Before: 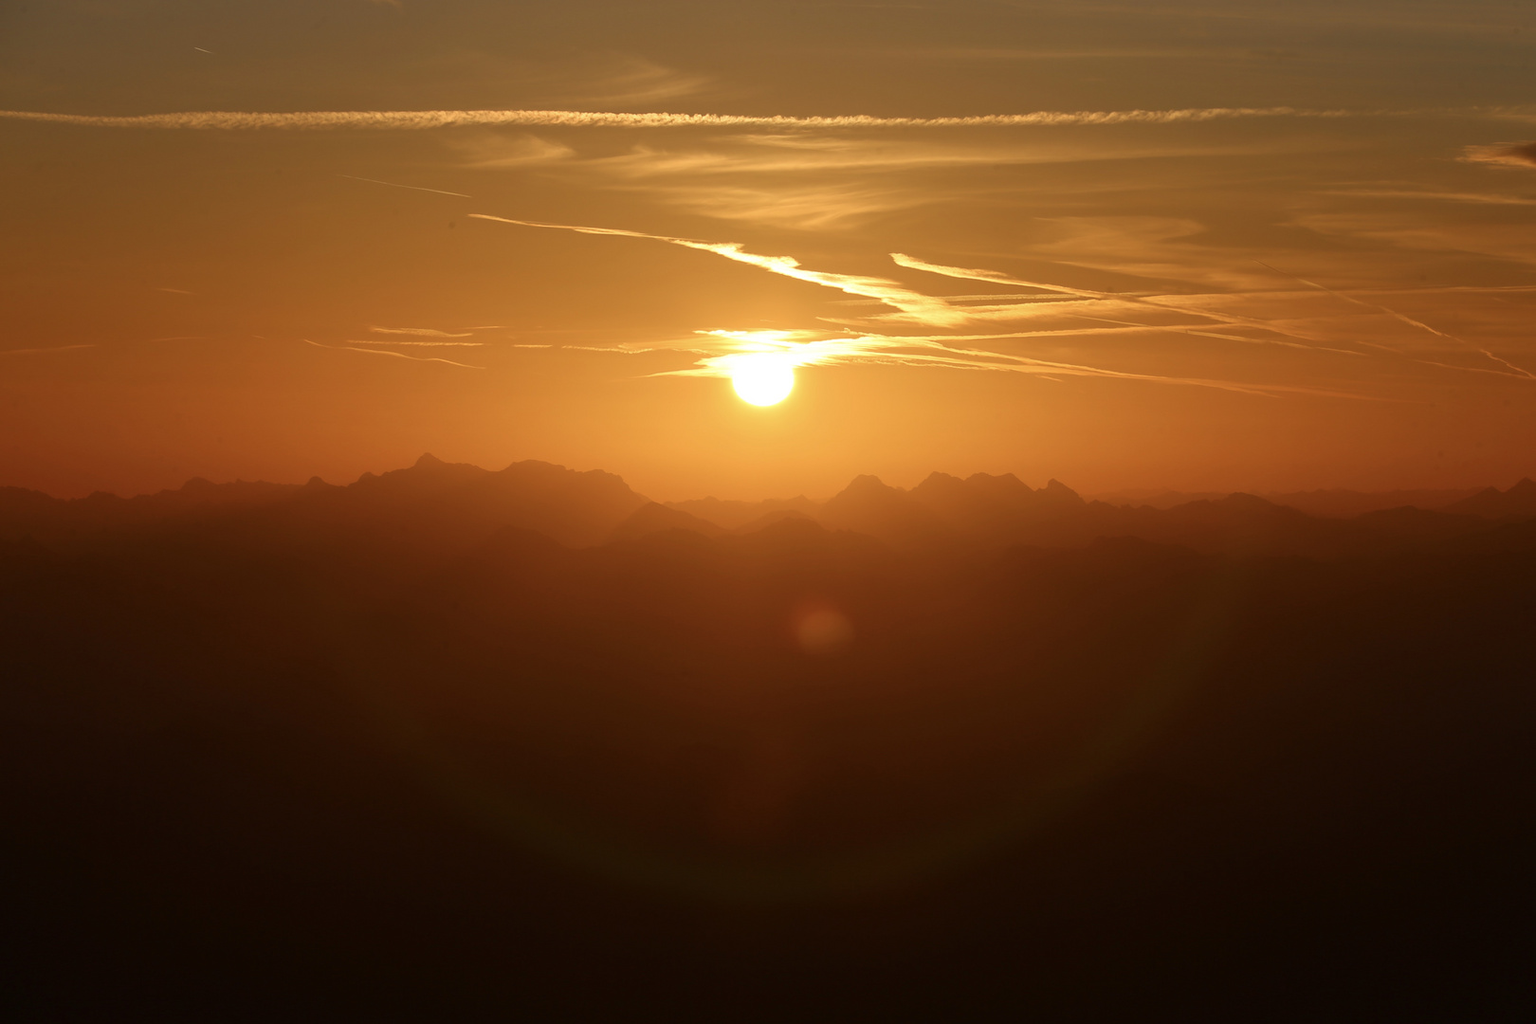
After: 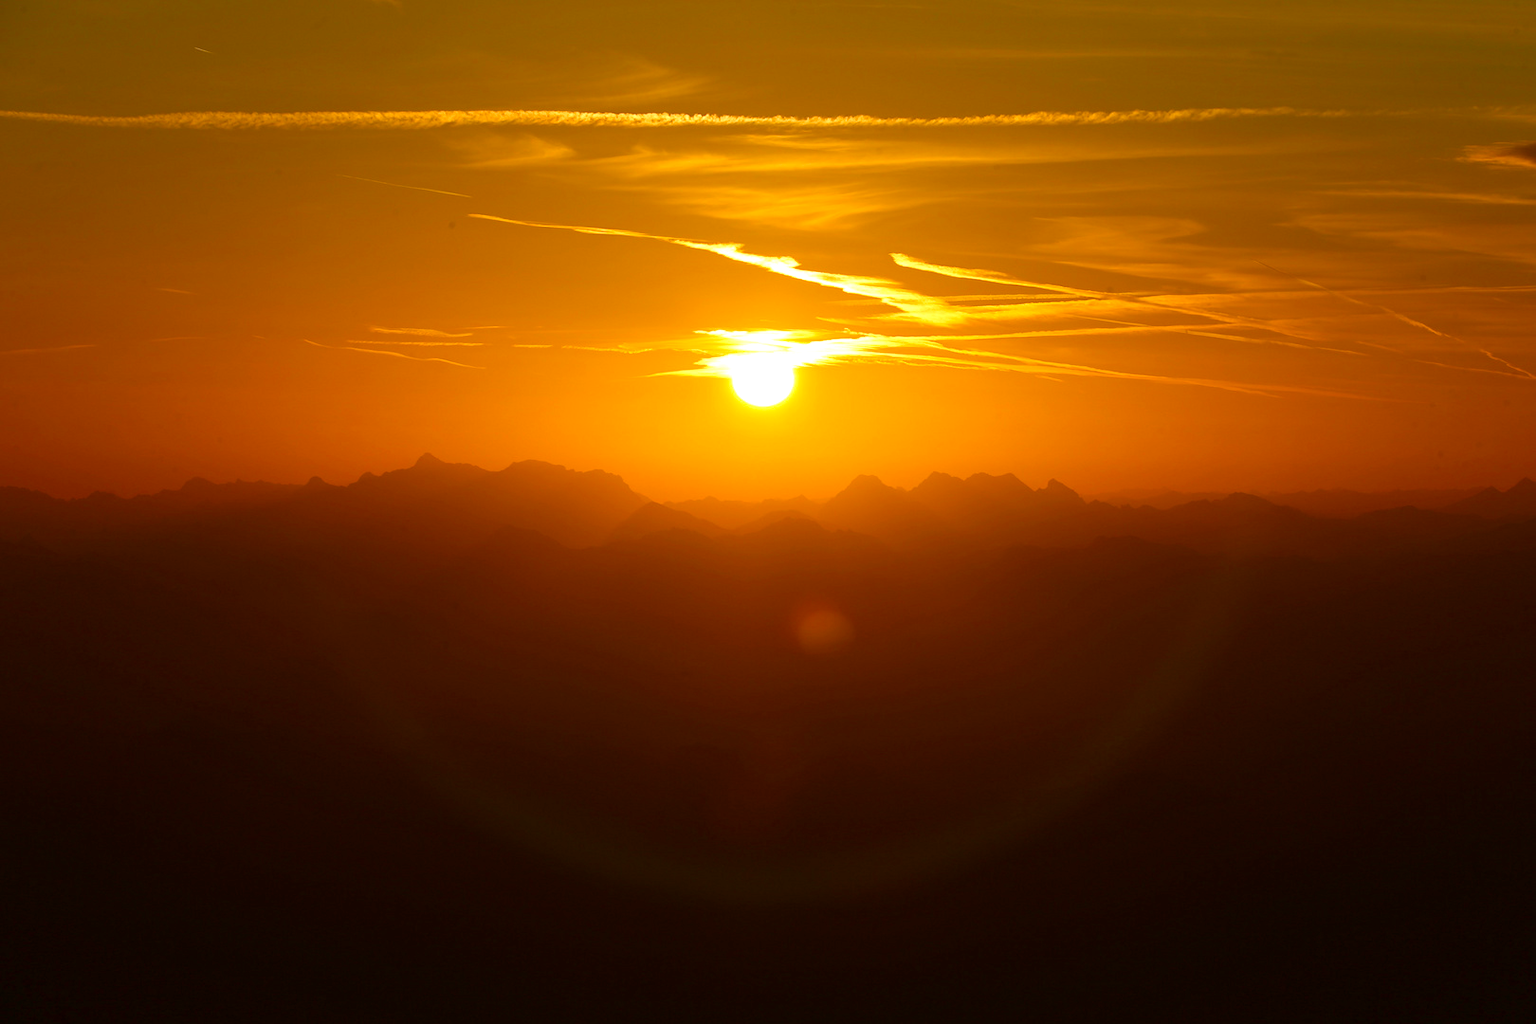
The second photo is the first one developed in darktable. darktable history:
color balance rgb: linear chroma grading › global chroma 9.134%, perceptual saturation grading › global saturation 34.685%, perceptual saturation grading › highlights -29.866%, perceptual saturation grading › shadows 34.676%, perceptual brilliance grading › highlights 8.26%, perceptual brilliance grading › mid-tones 4.439%, perceptual brilliance grading › shadows 1.737%, global vibrance 9.54%
